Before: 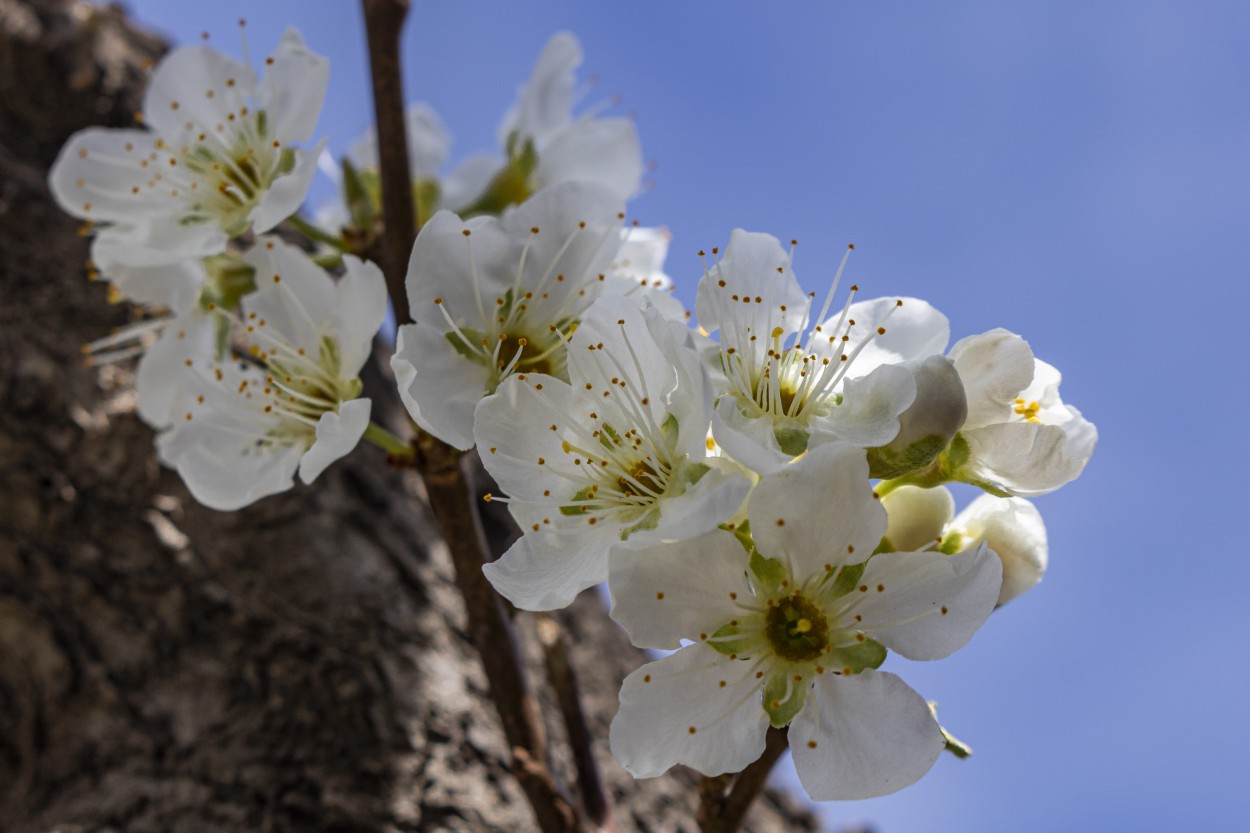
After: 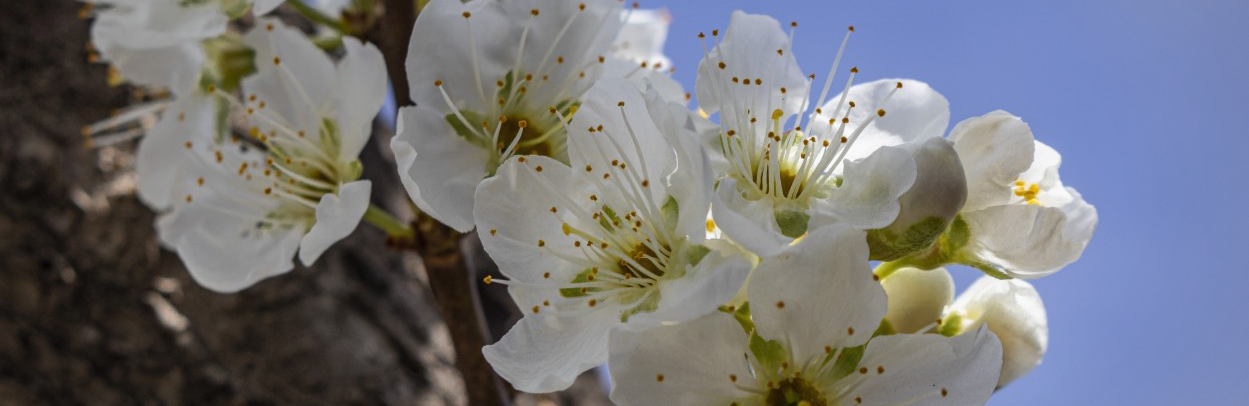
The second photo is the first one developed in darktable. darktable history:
vignetting: fall-off radius 99.49%, width/height ratio 1.339
crop and rotate: top 26.282%, bottom 24.943%
local contrast: mode bilateral grid, contrast 99, coarseness 99, detail 90%, midtone range 0.2
